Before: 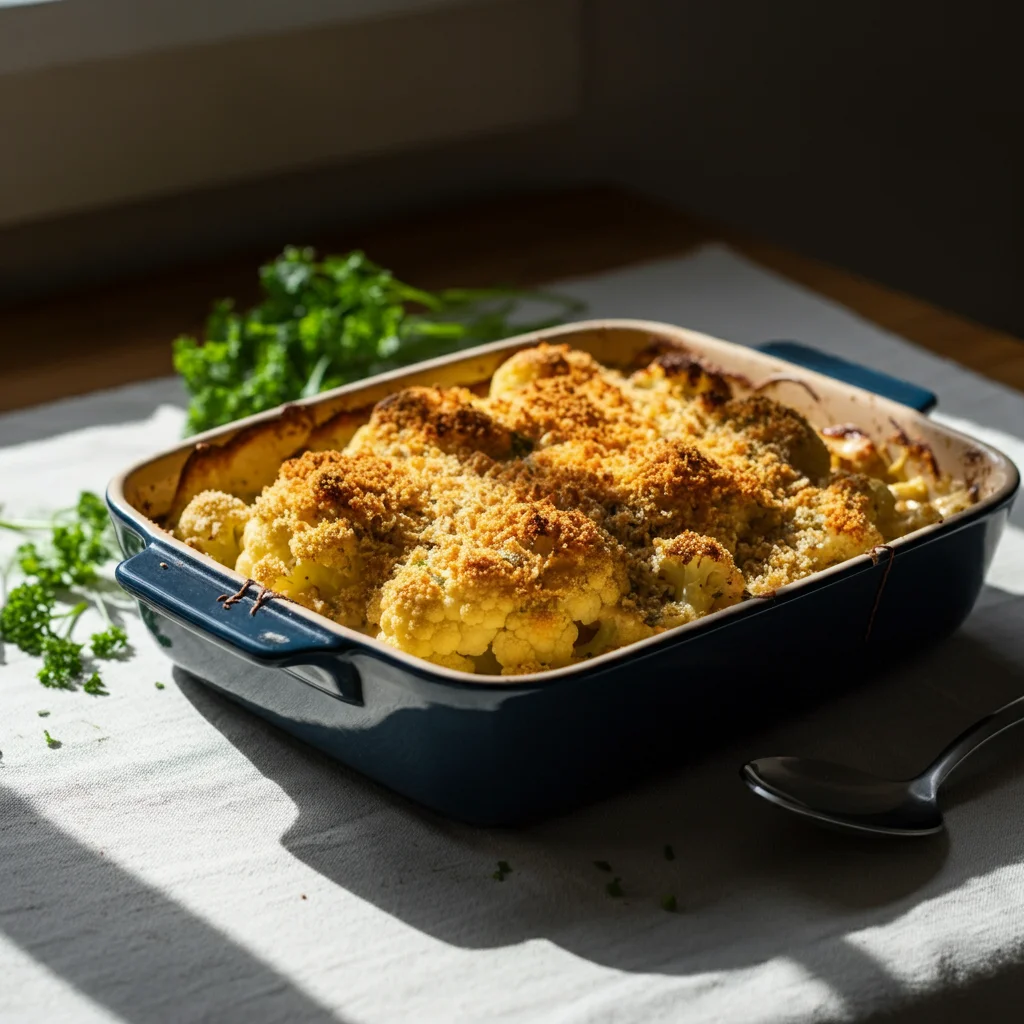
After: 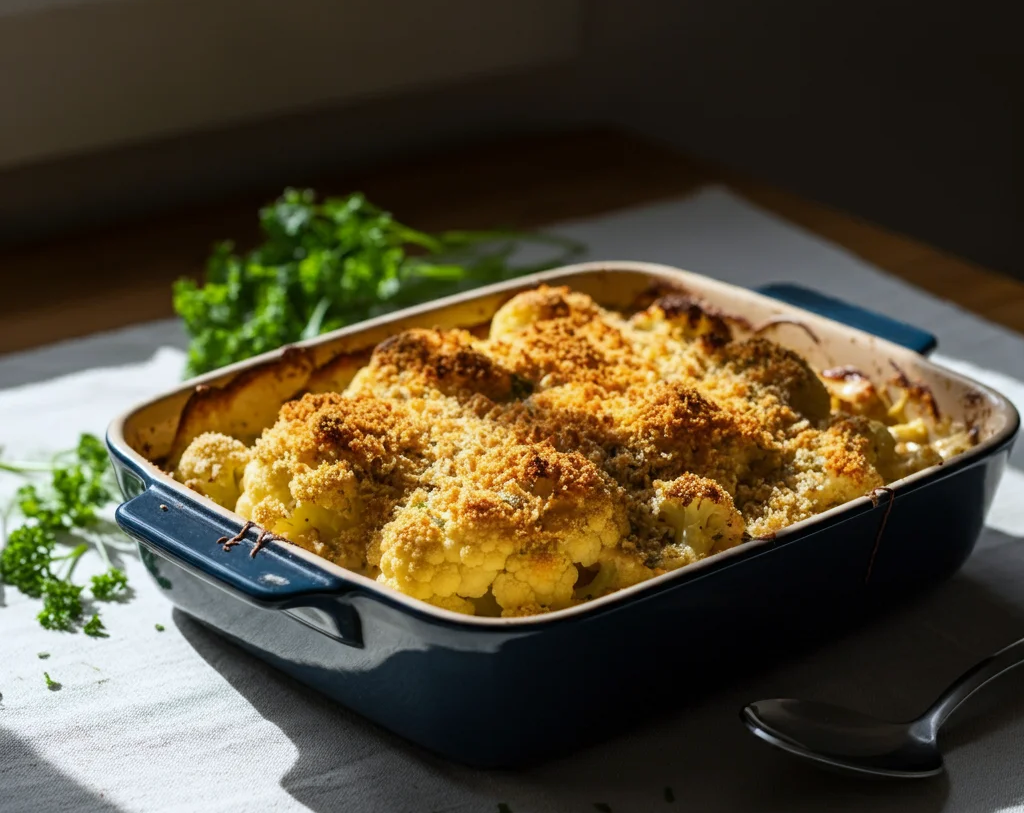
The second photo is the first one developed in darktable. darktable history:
crop and rotate: top 5.667%, bottom 14.937%
white balance: red 0.98, blue 1.034
exposure: exposure 0.014 EV, compensate highlight preservation false
